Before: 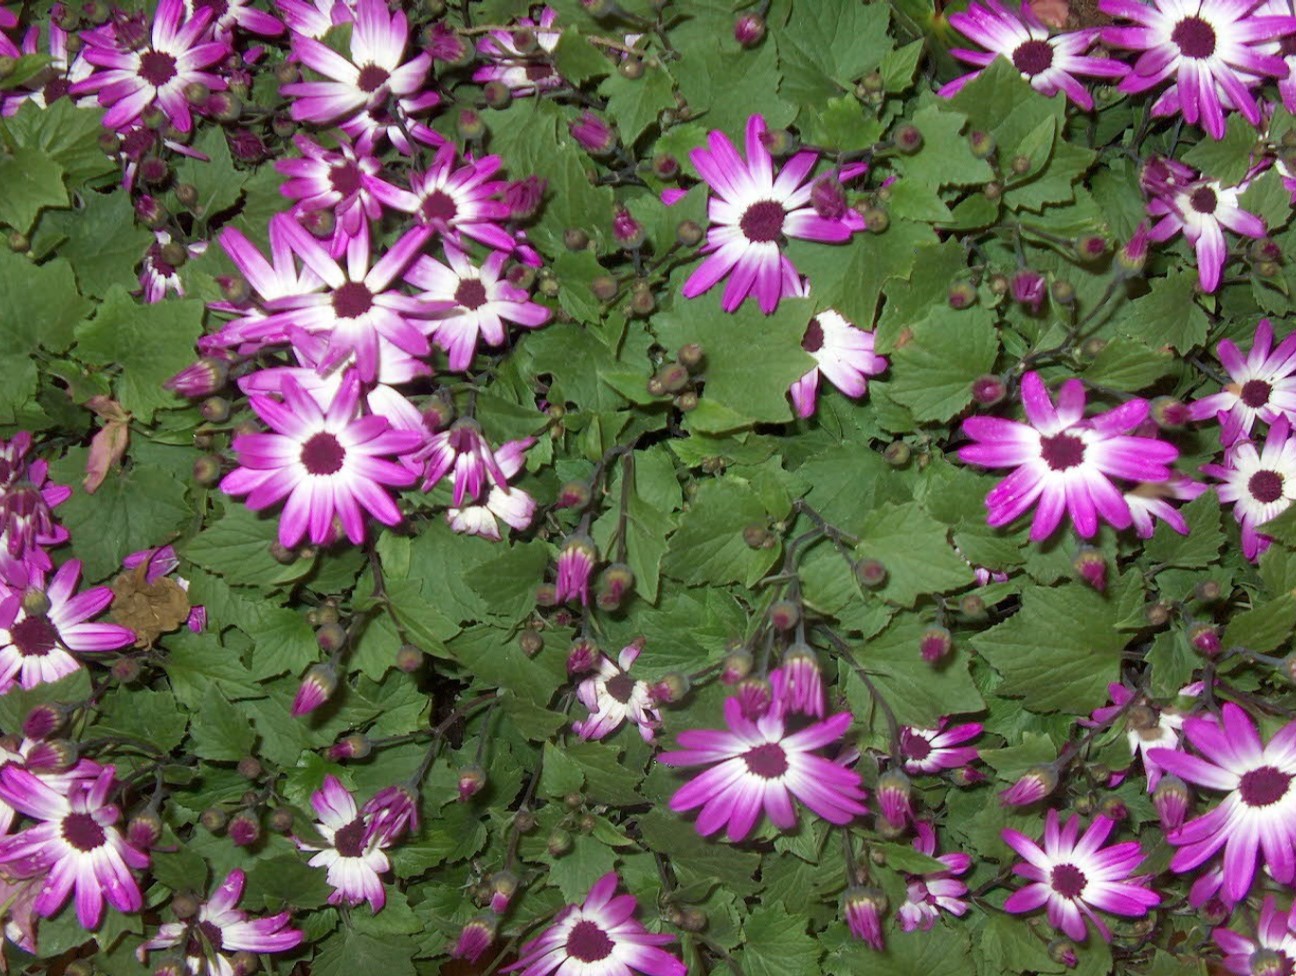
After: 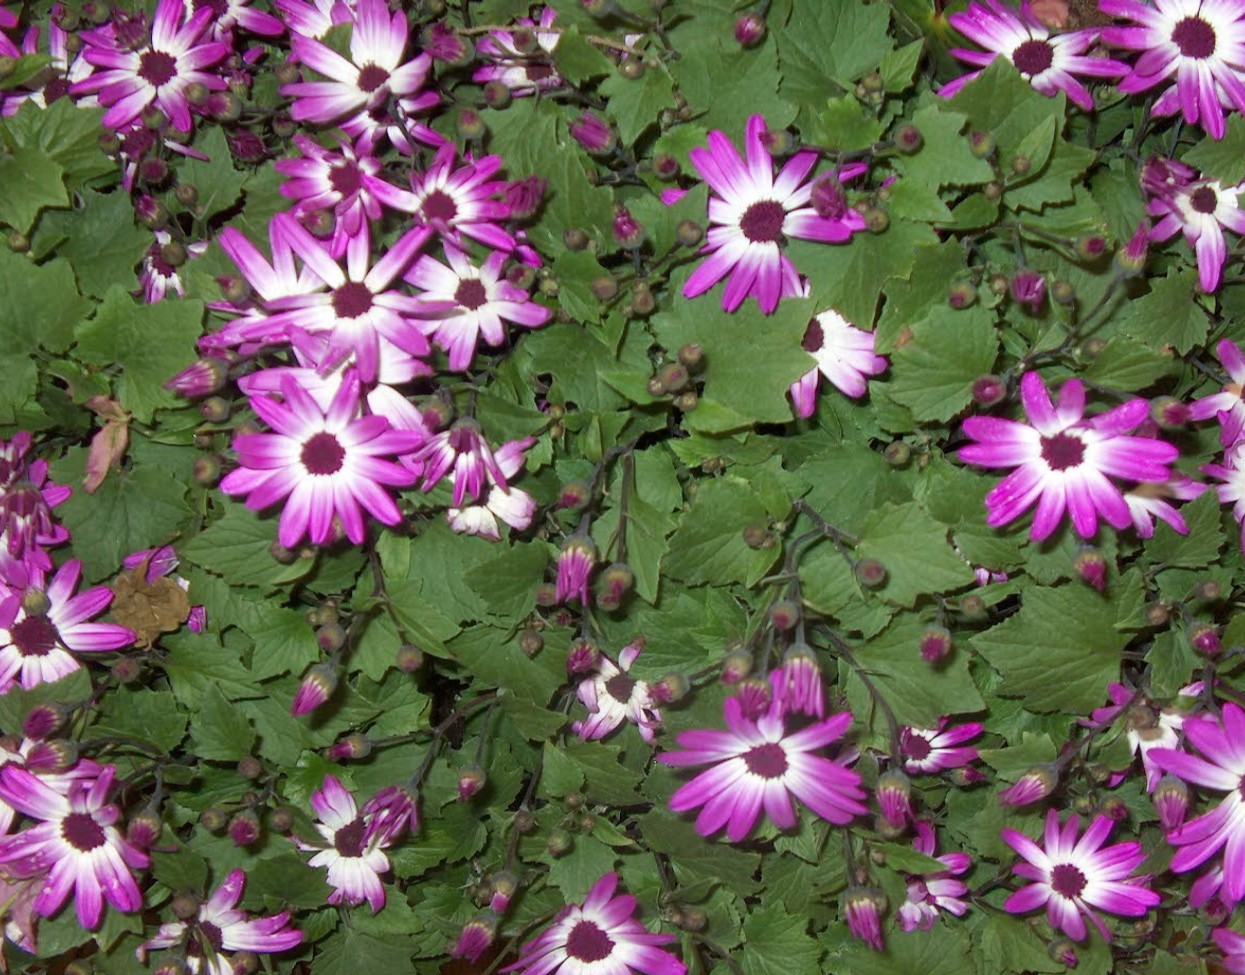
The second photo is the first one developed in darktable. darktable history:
crop: right 3.875%, bottom 0.027%
